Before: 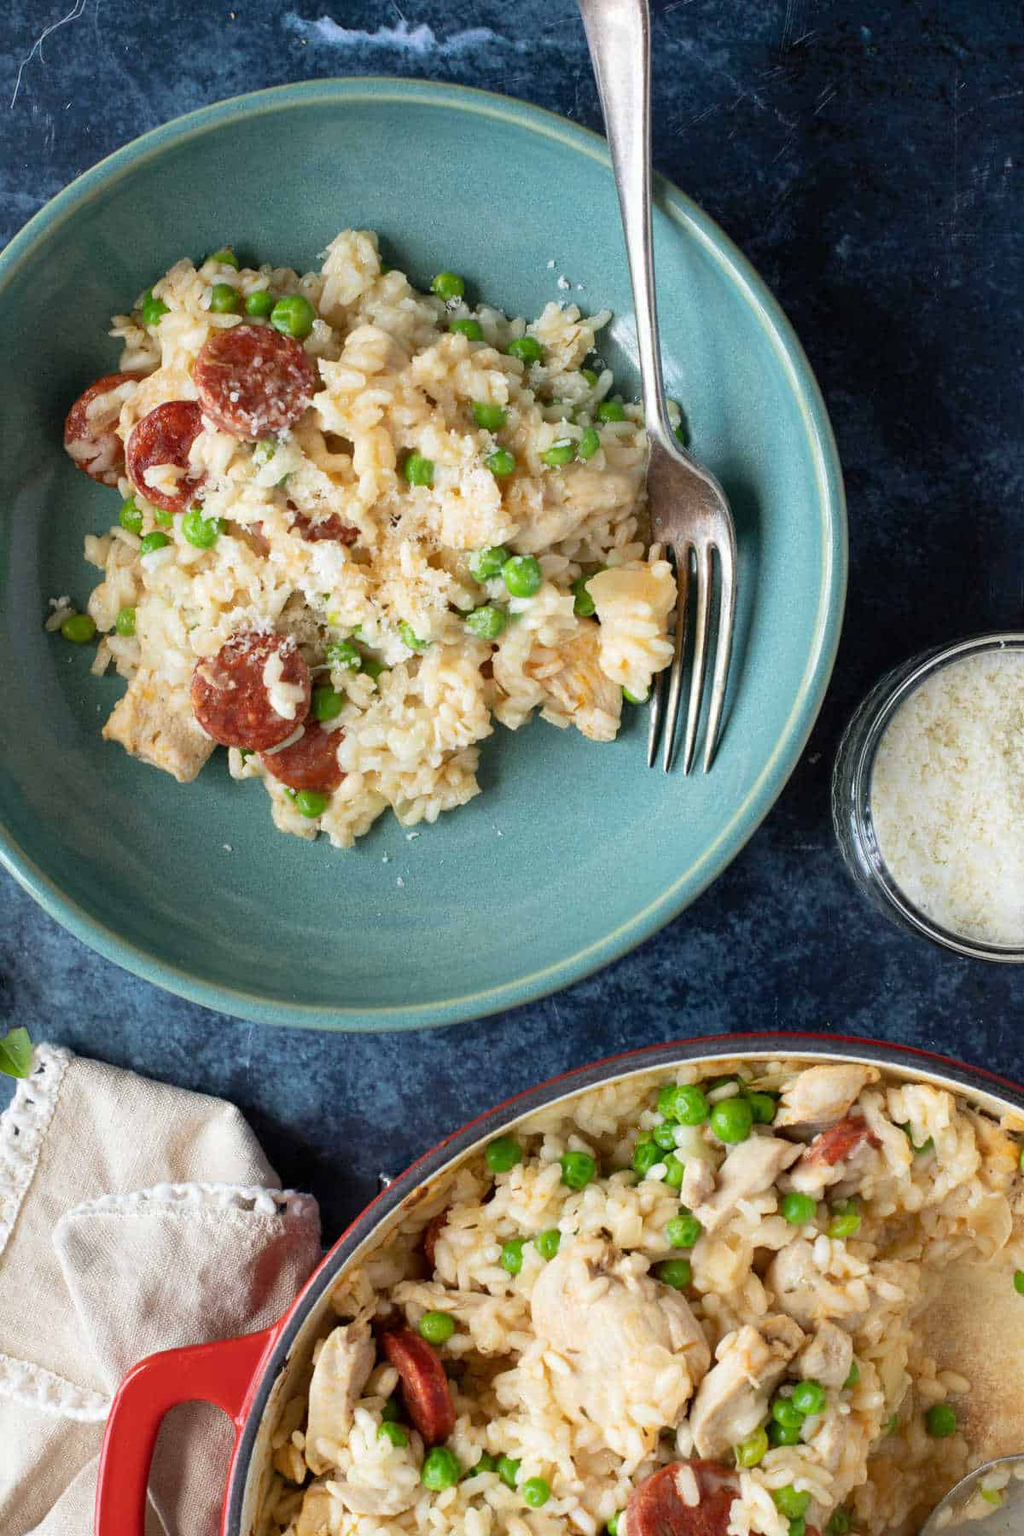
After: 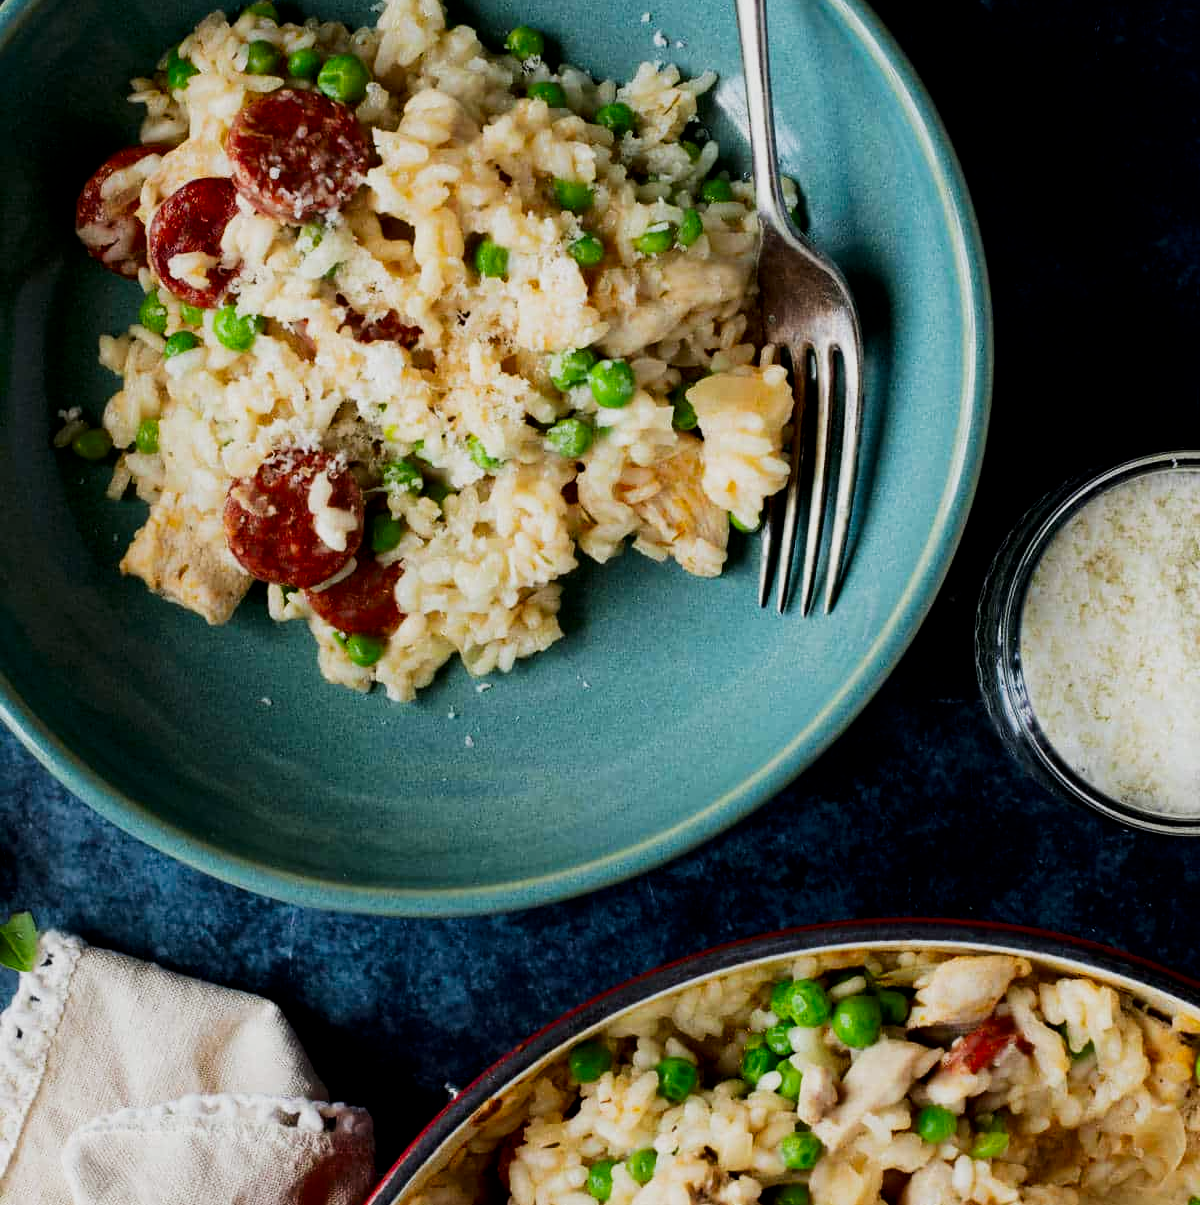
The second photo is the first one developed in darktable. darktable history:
contrast brightness saturation: brightness -0.245, saturation 0.205
filmic rgb: black relative exposure -5 EV, white relative exposure 3.53 EV, hardness 3.18, contrast 1.396, highlights saturation mix -49.24%
shadows and highlights: shadows -23.77, highlights 48.17, soften with gaussian
crop: top 16.265%, bottom 16.771%
